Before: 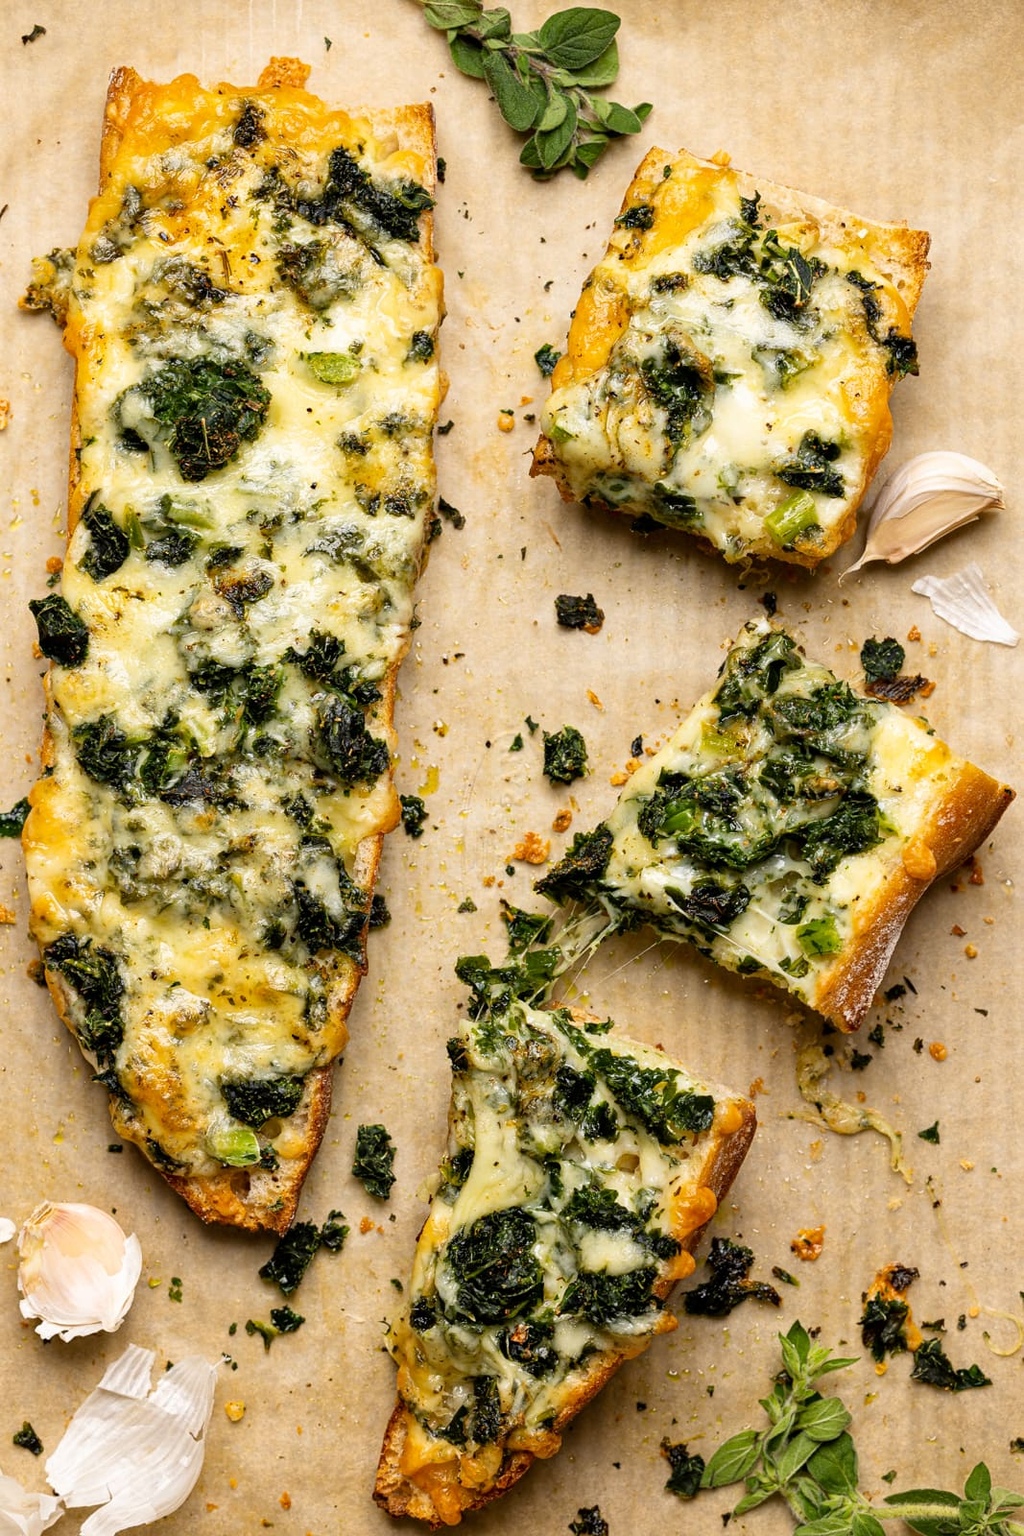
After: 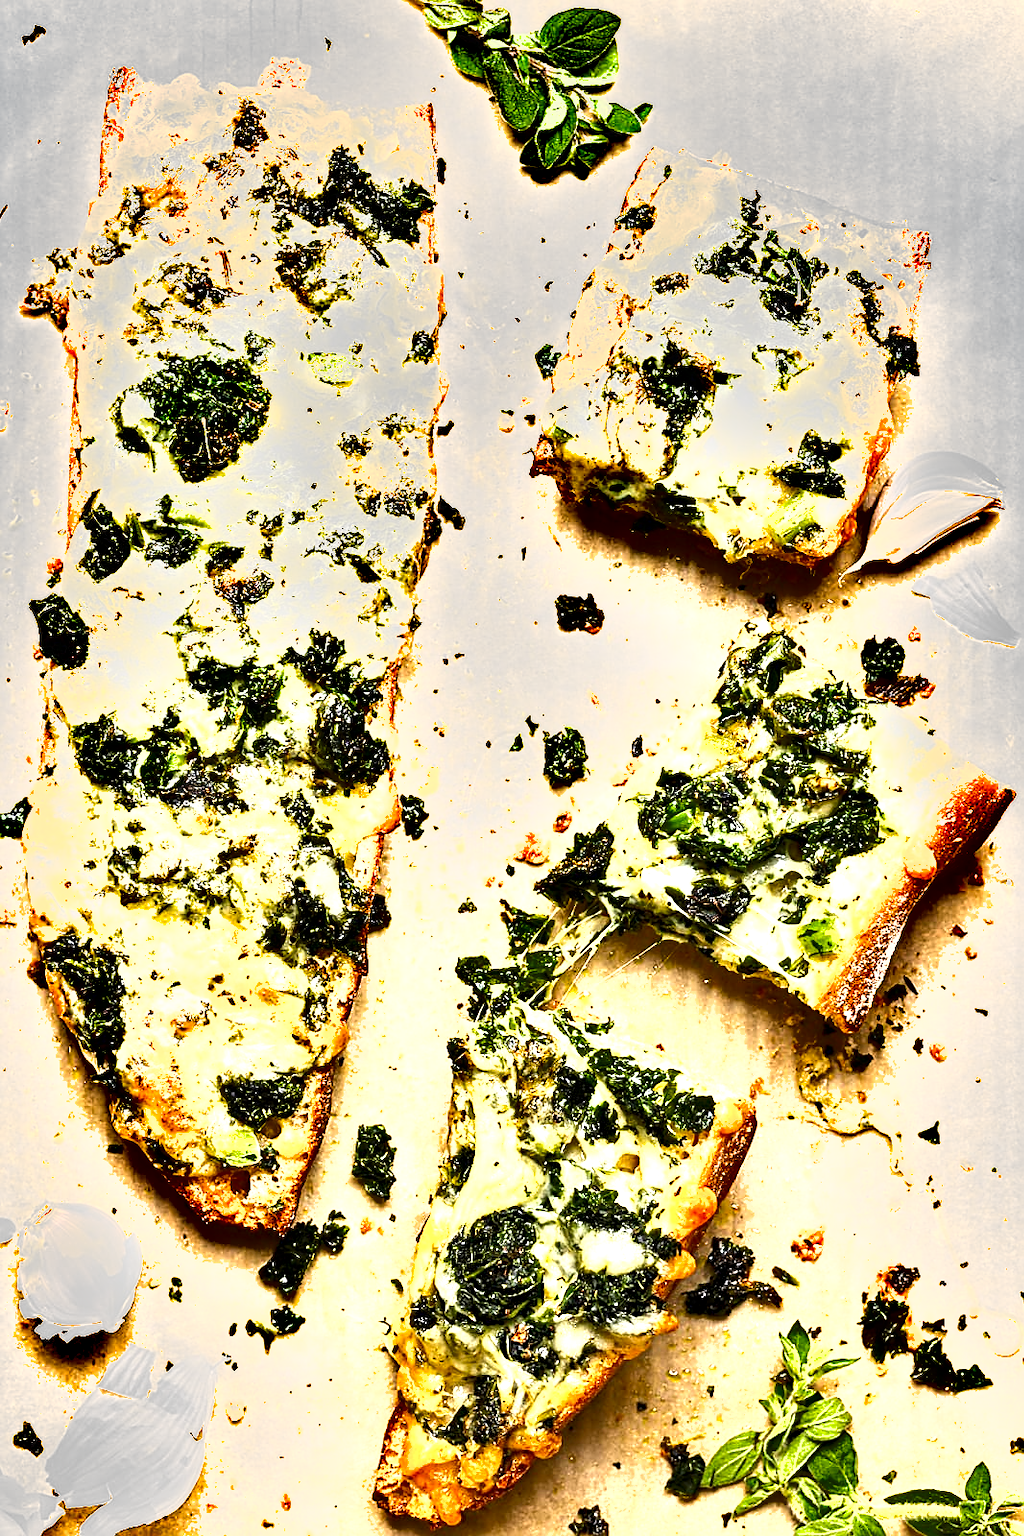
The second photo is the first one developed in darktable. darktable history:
sharpen: on, module defaults
shadows and highlights: low approximation 0.01, soften with gaussian
exposure: black level correction 0.001, exposure 1.731 EV, compensate highlight preservation false
